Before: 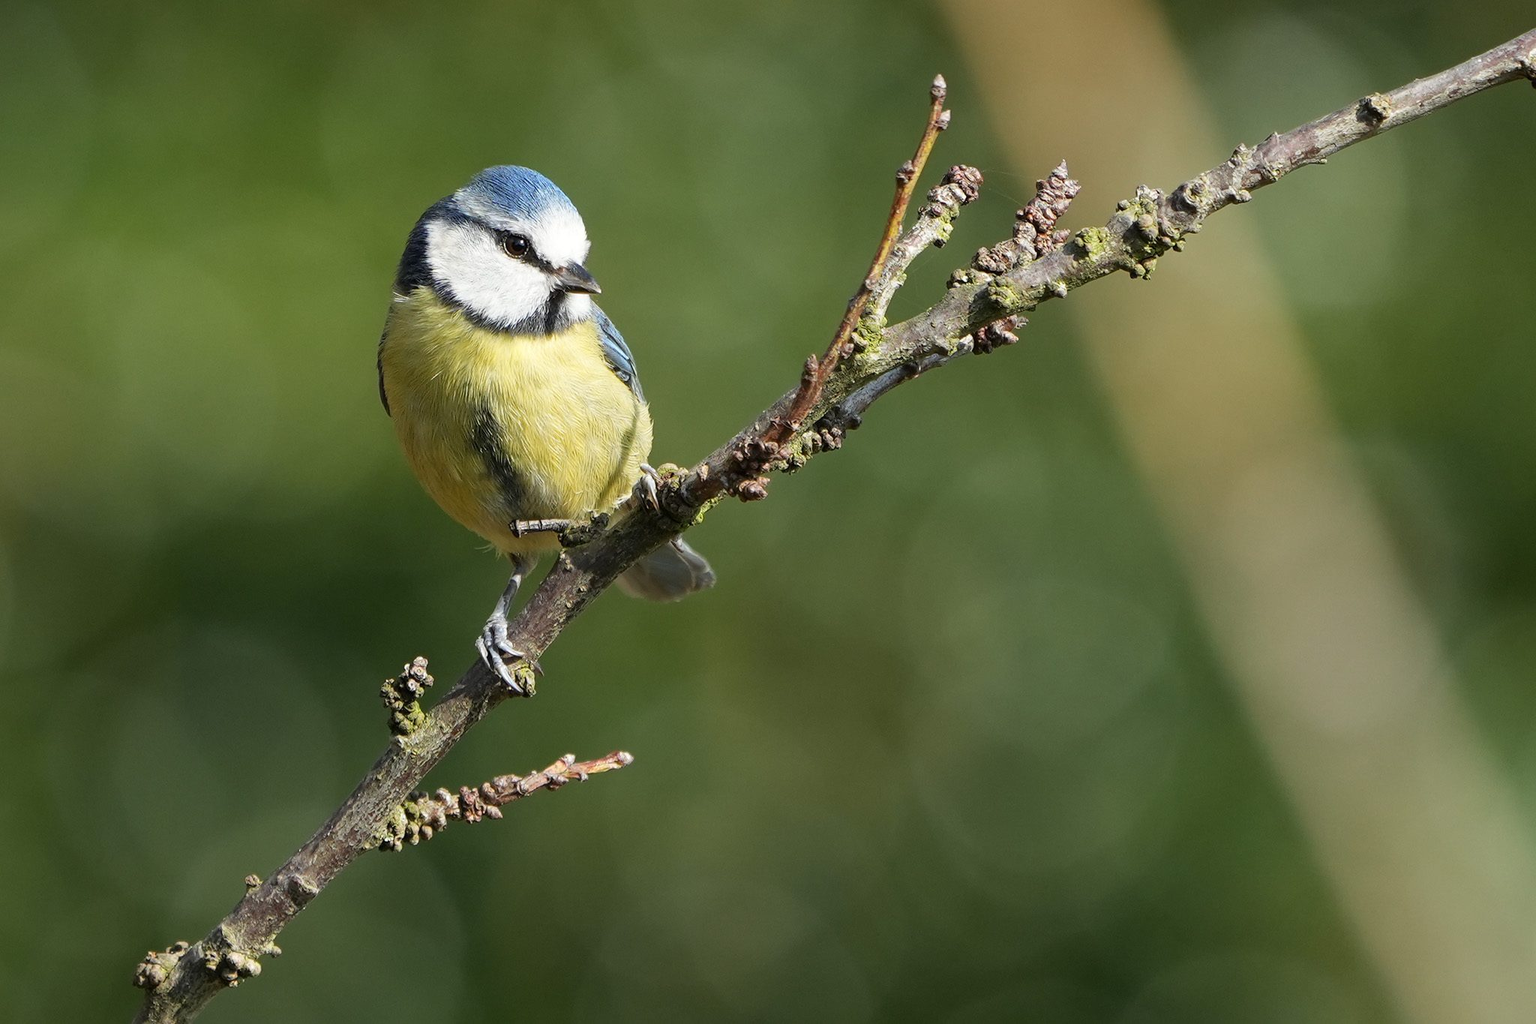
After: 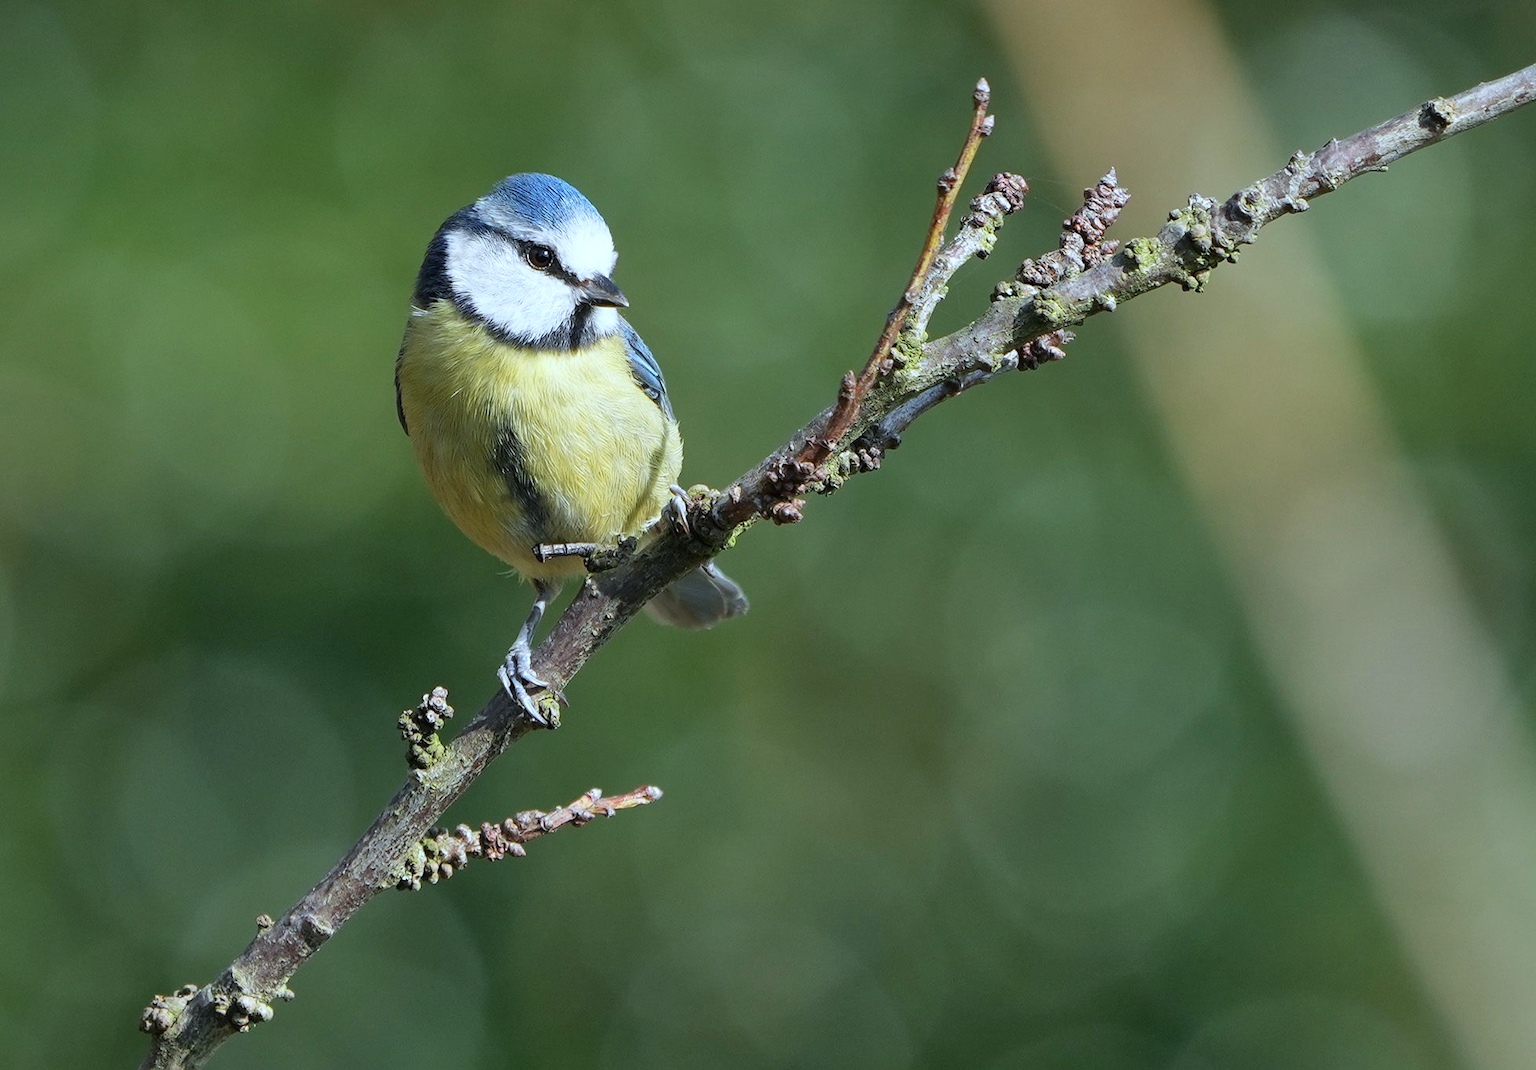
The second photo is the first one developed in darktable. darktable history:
shadows and highlights: low approximation 0.01, soften with gaussian
crop: right 4.371%, bottom 0.016%
color calibration: illuminant as shot in camera, x 0.379, y 0.381, temperature 4090.04 K
